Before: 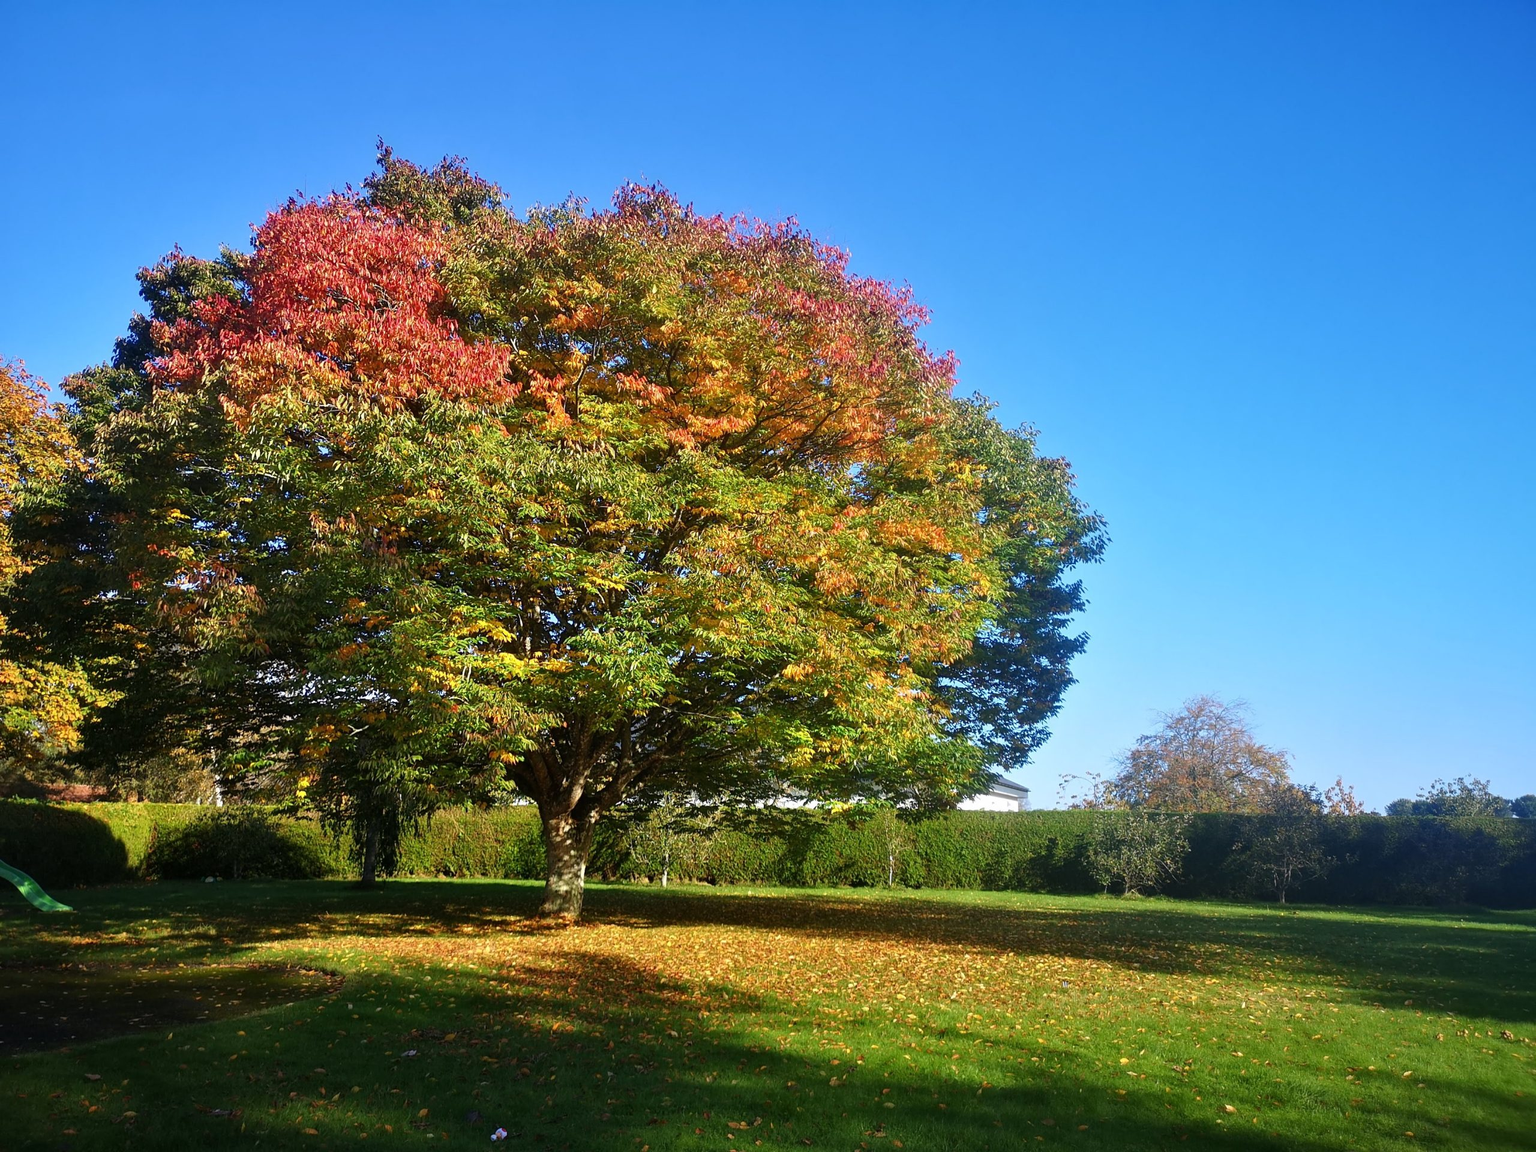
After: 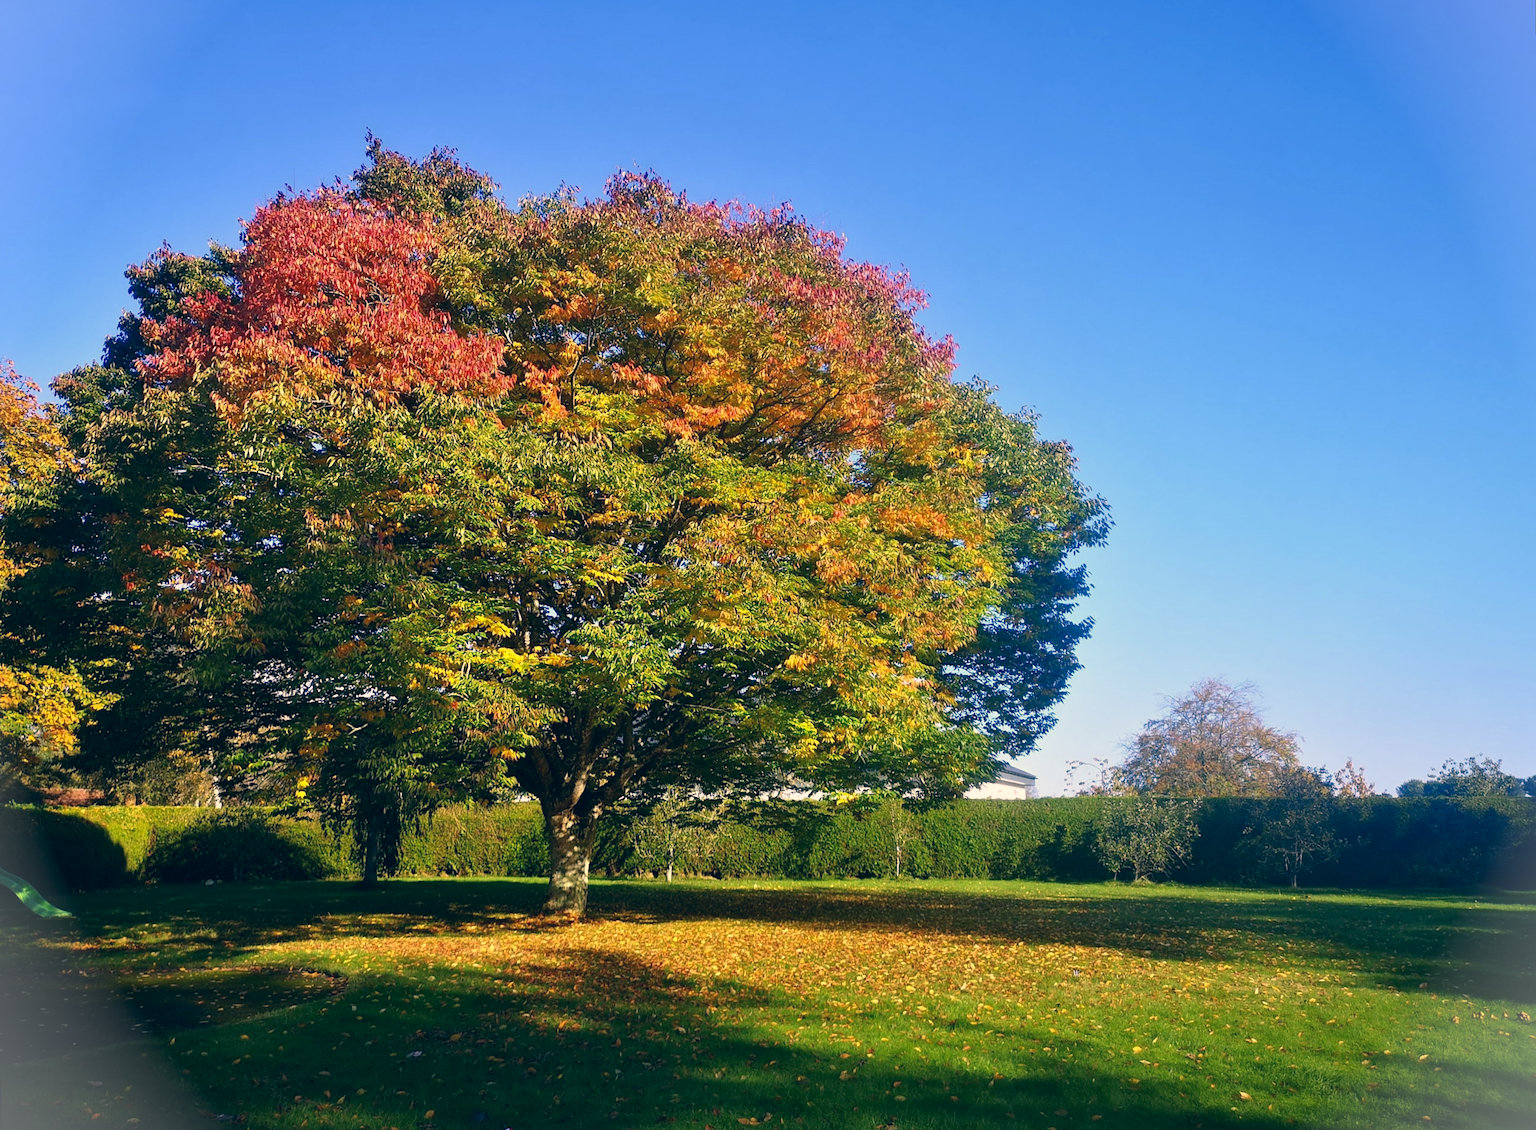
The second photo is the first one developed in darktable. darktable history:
rotate and perspective: rotation -1°, crop left 0.011, crop right 0.989, crop top 0.025, crop bottom 0.975
vignetting: fall-off start 100%, brightness 0.3, saturation 0
color correction: highlights a* 10.32, highlights b* 14.66, shadows a* -9.59, shadows b* -15.02
